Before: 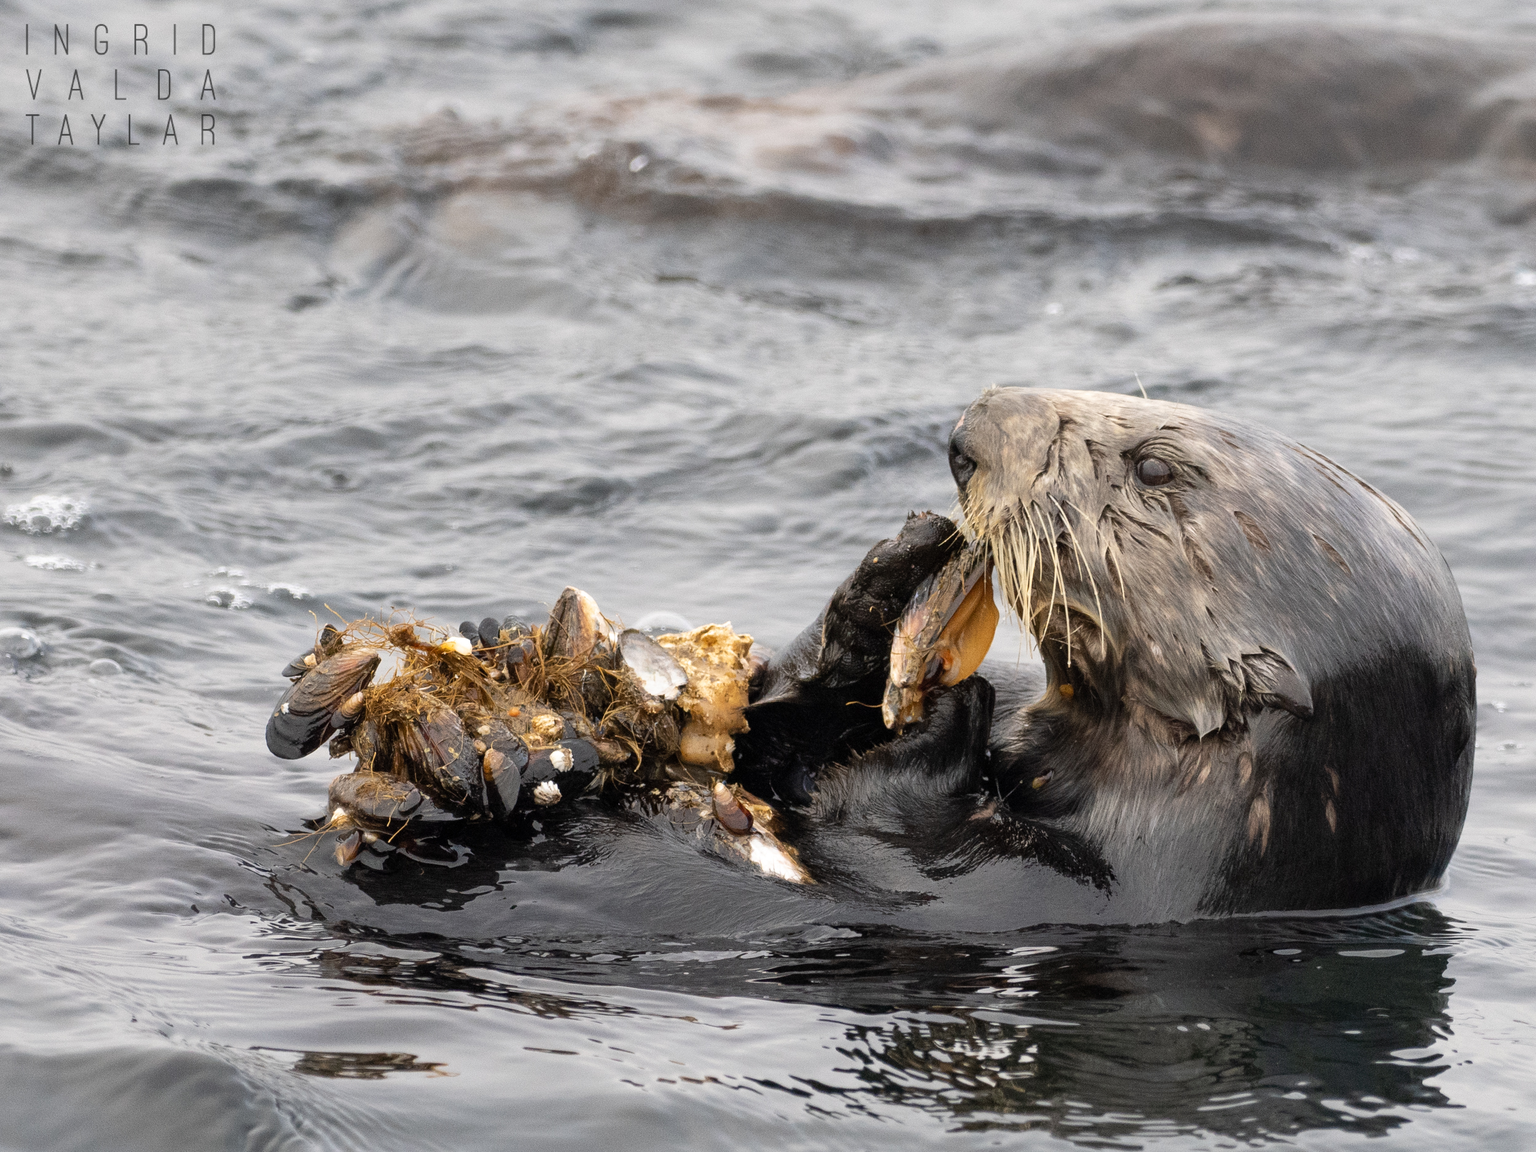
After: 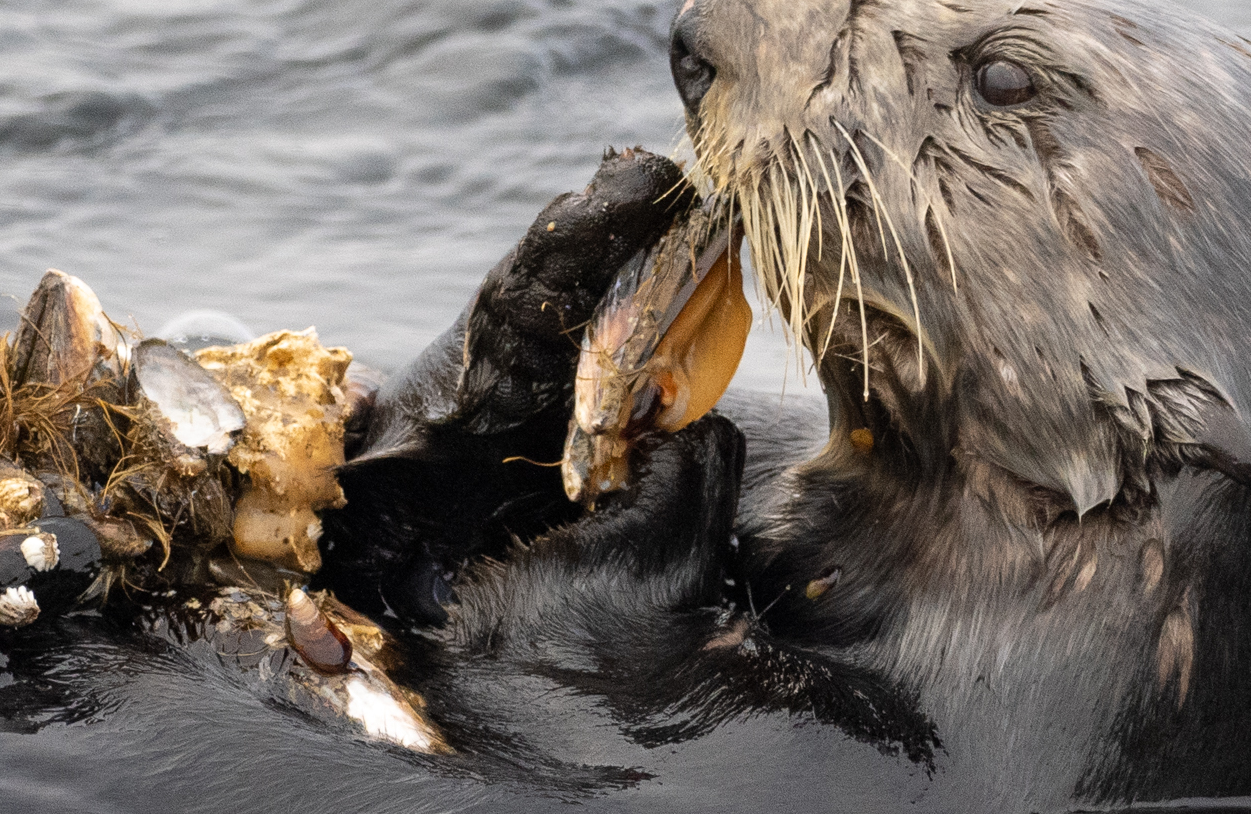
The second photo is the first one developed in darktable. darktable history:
crop: left 34.96%, top 36.583%, right 14.979%, bottom 19.952%
